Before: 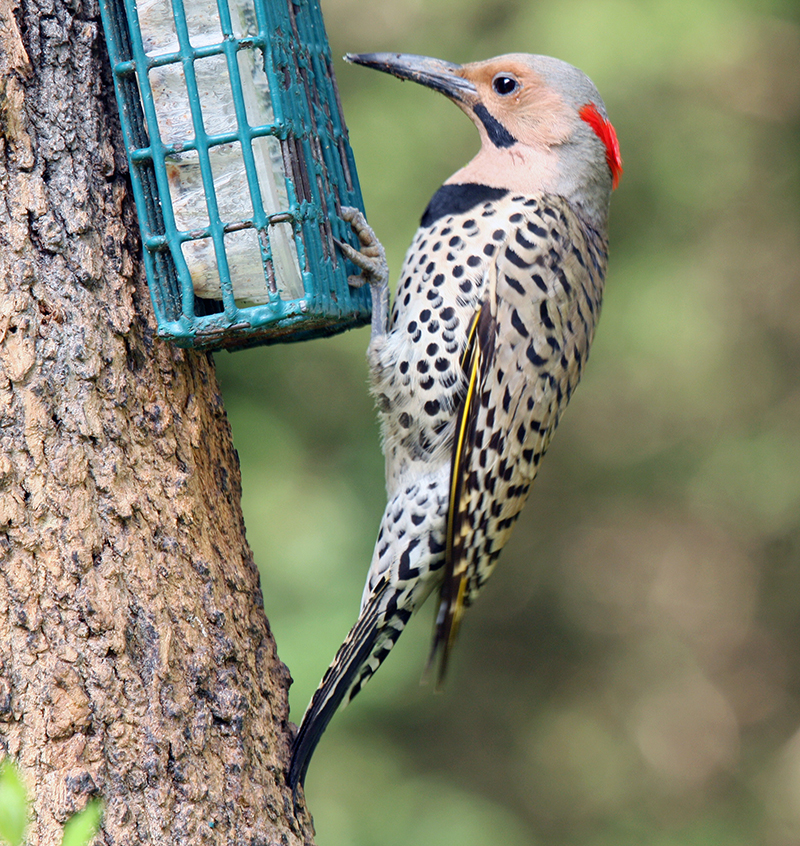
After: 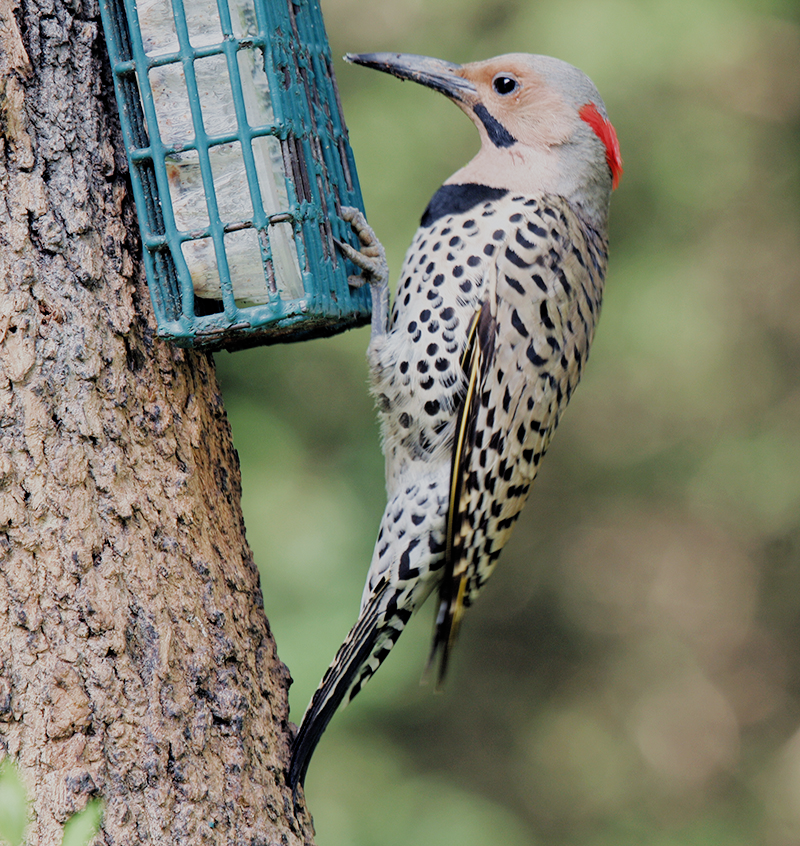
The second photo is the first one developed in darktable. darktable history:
tone equalizer: -7 EV 0.21 EV, -6 EV 0.114 EV, -5 EV 0.089 EV, -4 EV 0.037 EV, -2 EV -0.018 EV, -1 EV -0.056 EV, +0 EV -0.047 EV, mask exposure compensation -0.514 EV
filmic rgb: black relative exposure -5.68 EV, white relative exposure 3.4 EV, threshold 2.94 EV, hardness 3.68, add noise in highlights 0, preserve chrominance max RGB, color science v3 (2019), use custom middle-gray values true, contrast in highlights soft, enable highlight reconstruction true
